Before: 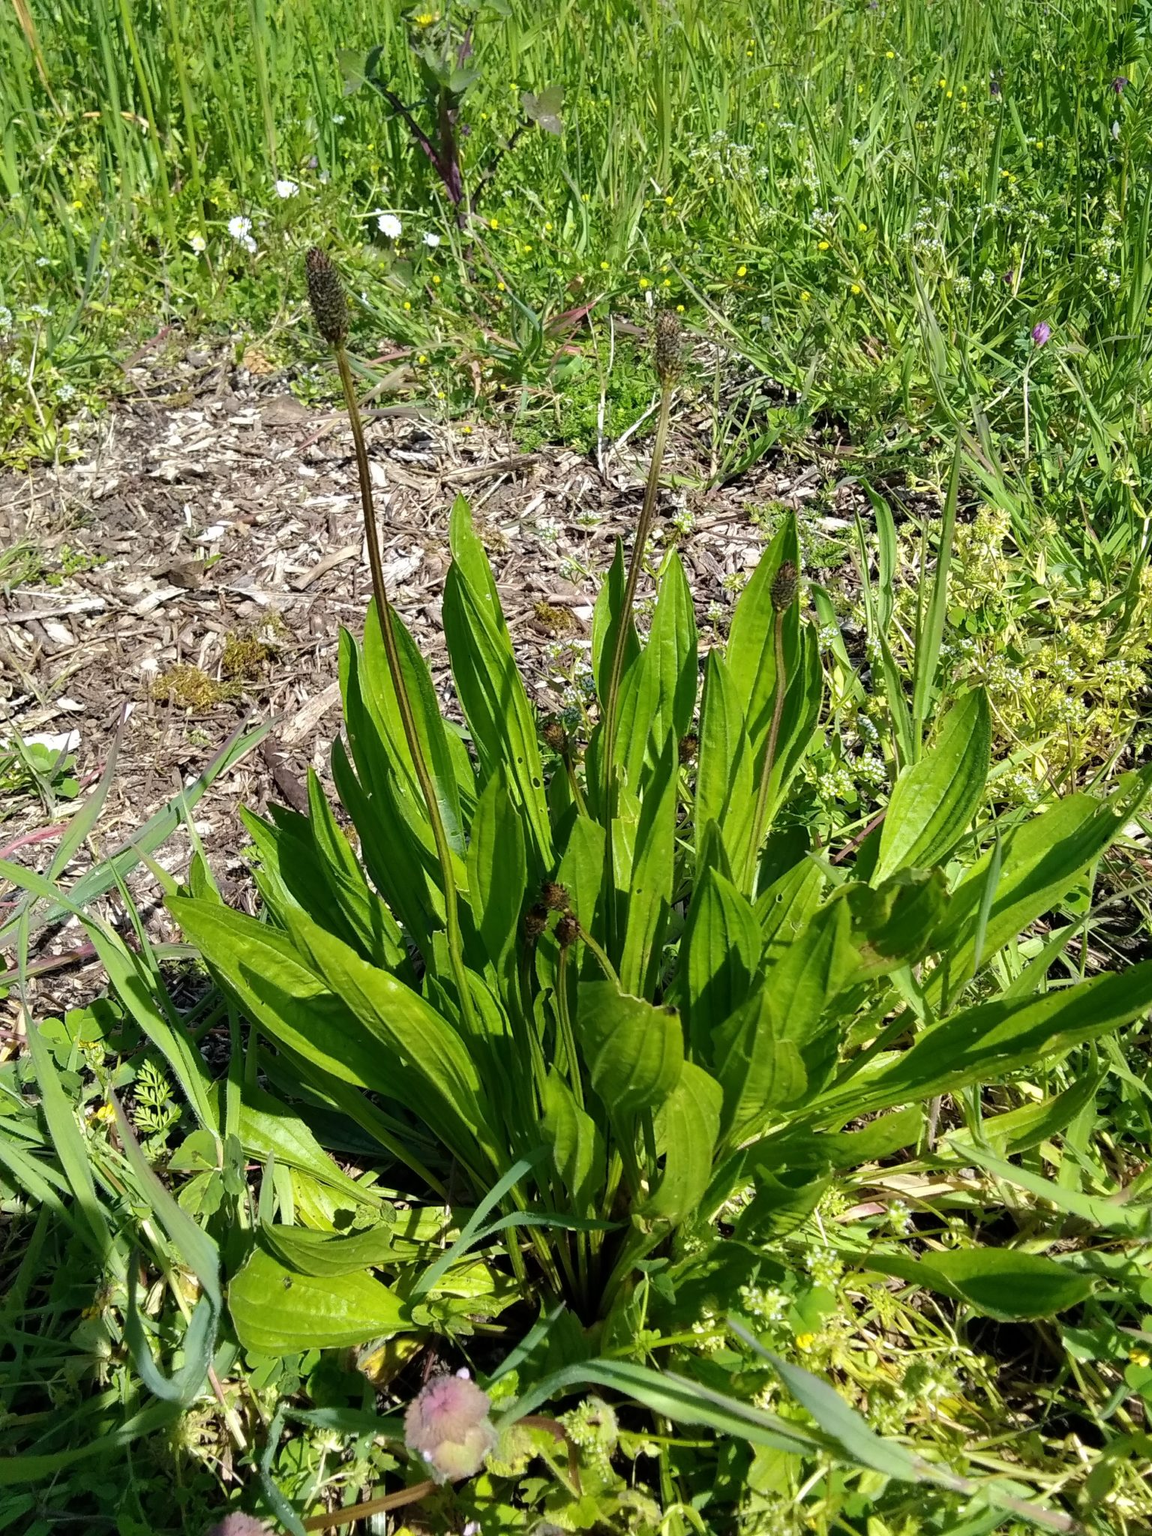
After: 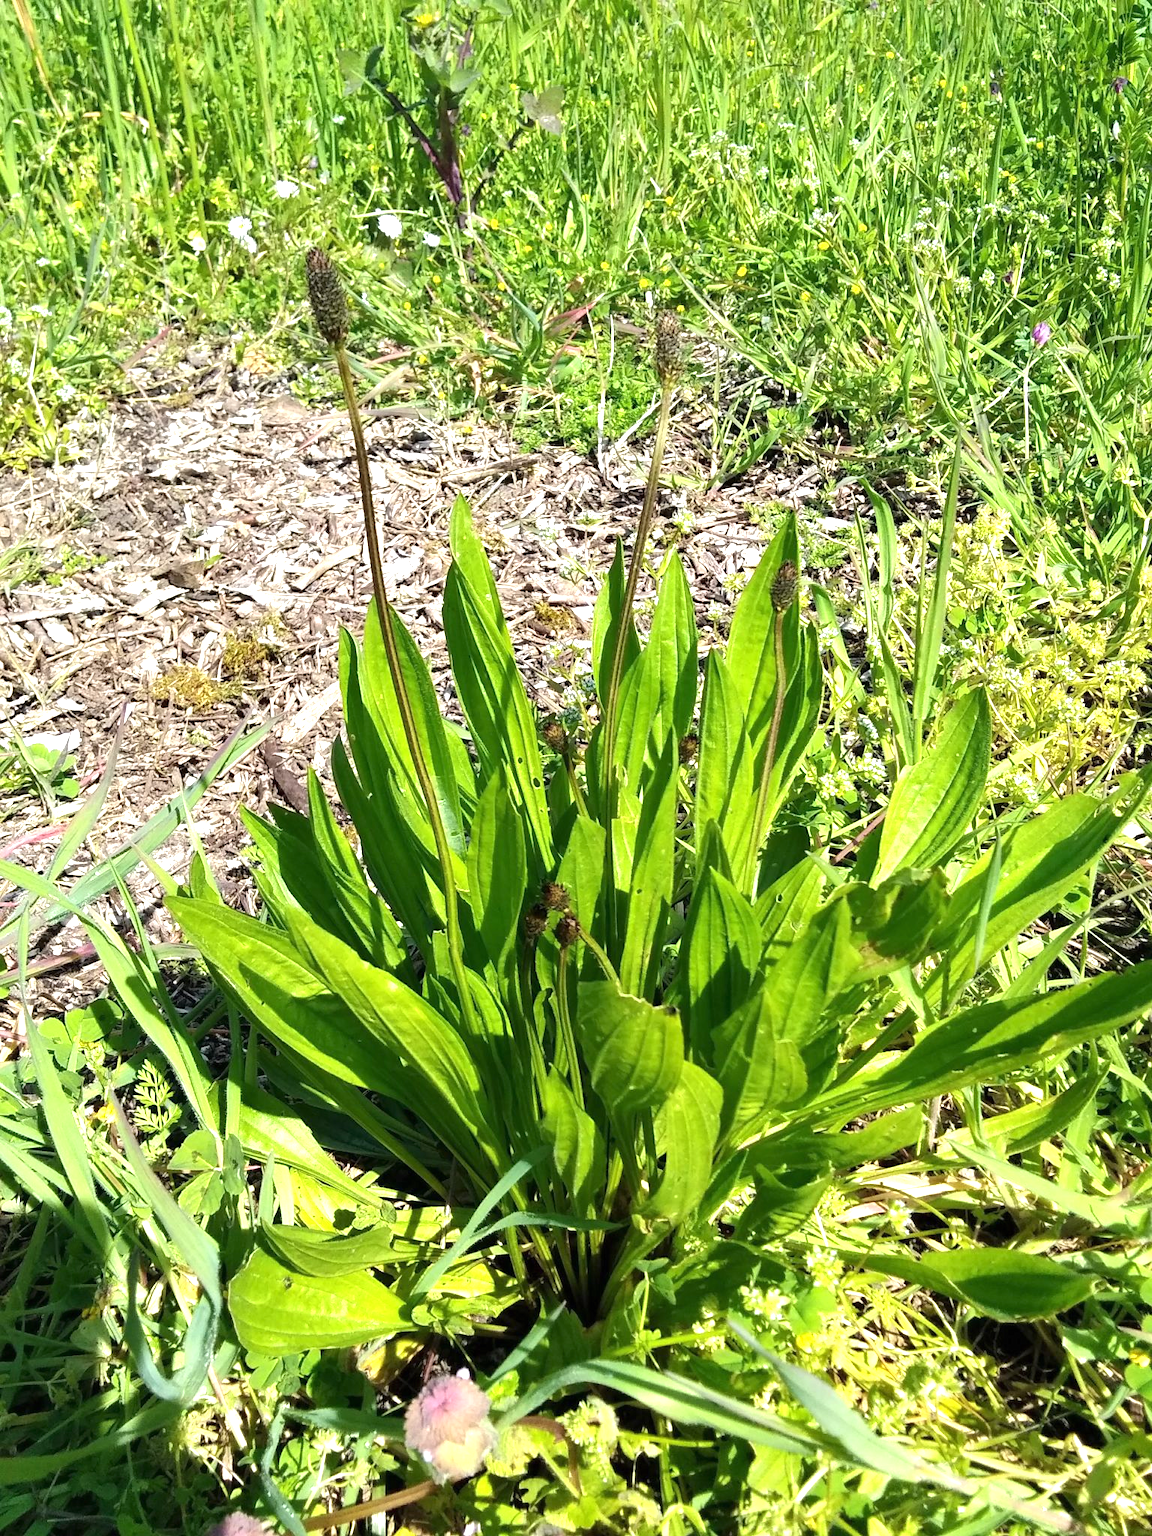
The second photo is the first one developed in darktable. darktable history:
exposure: black level correction 0, exposure 0.947 EV, compensate highlight preservation false
